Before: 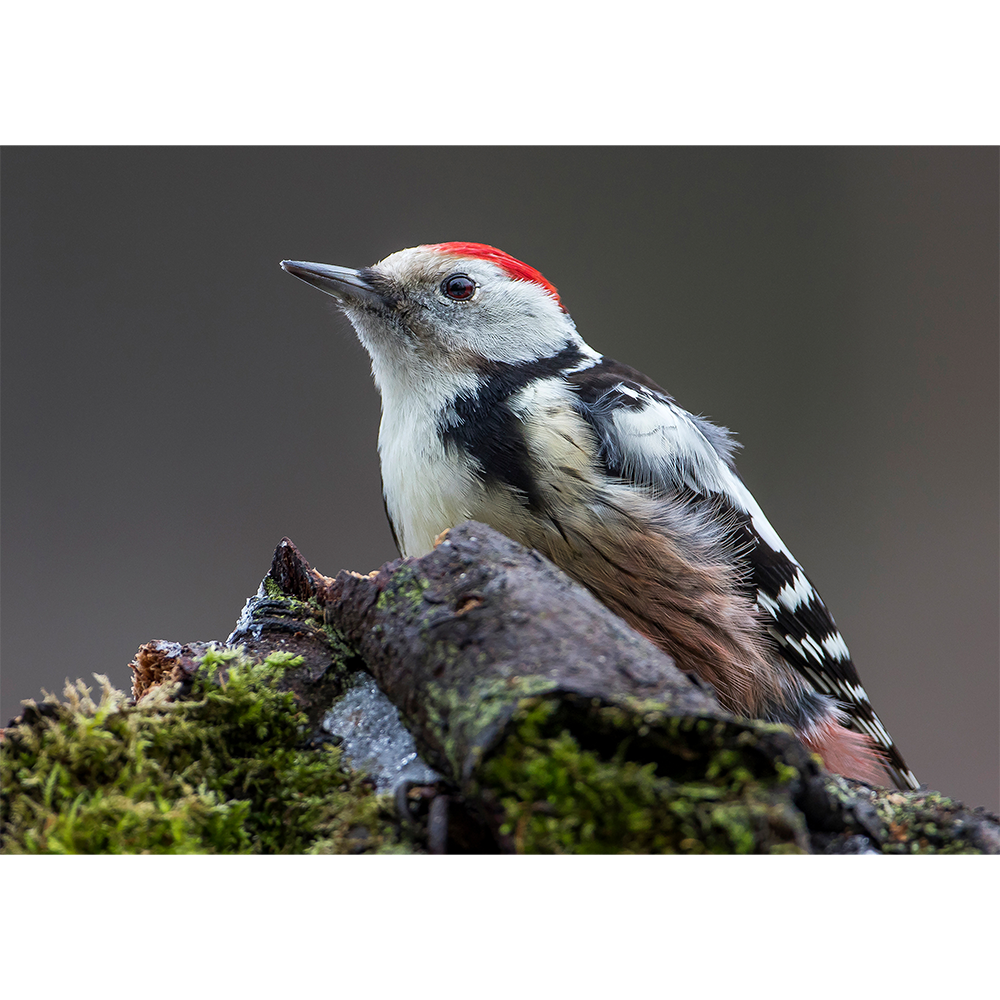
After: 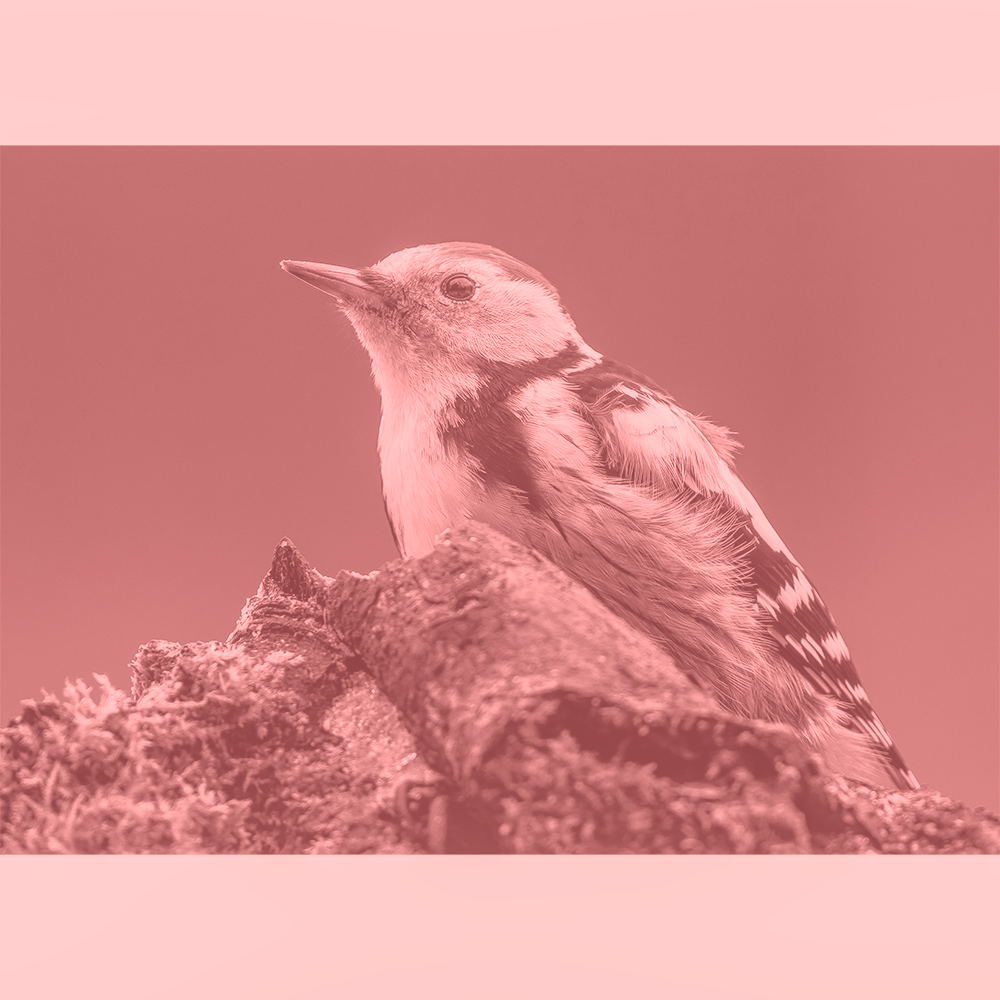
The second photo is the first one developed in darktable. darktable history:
colorize: saturation 51%, source mix 50.67%, lightness 50.67%
local contrast: detail 130%
